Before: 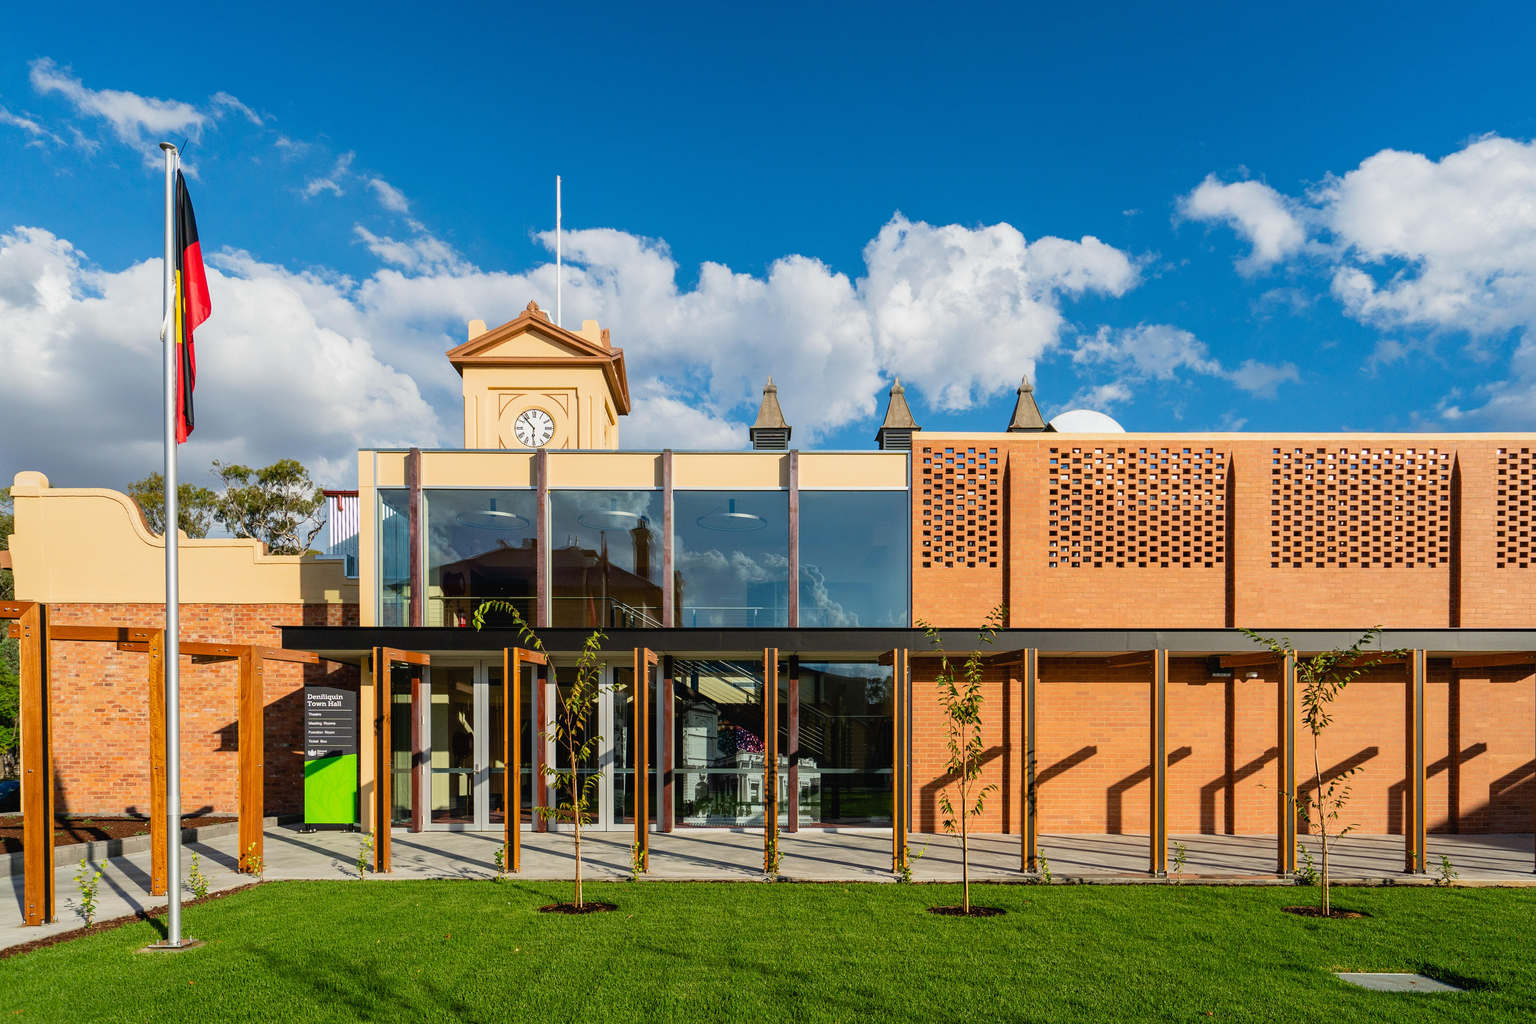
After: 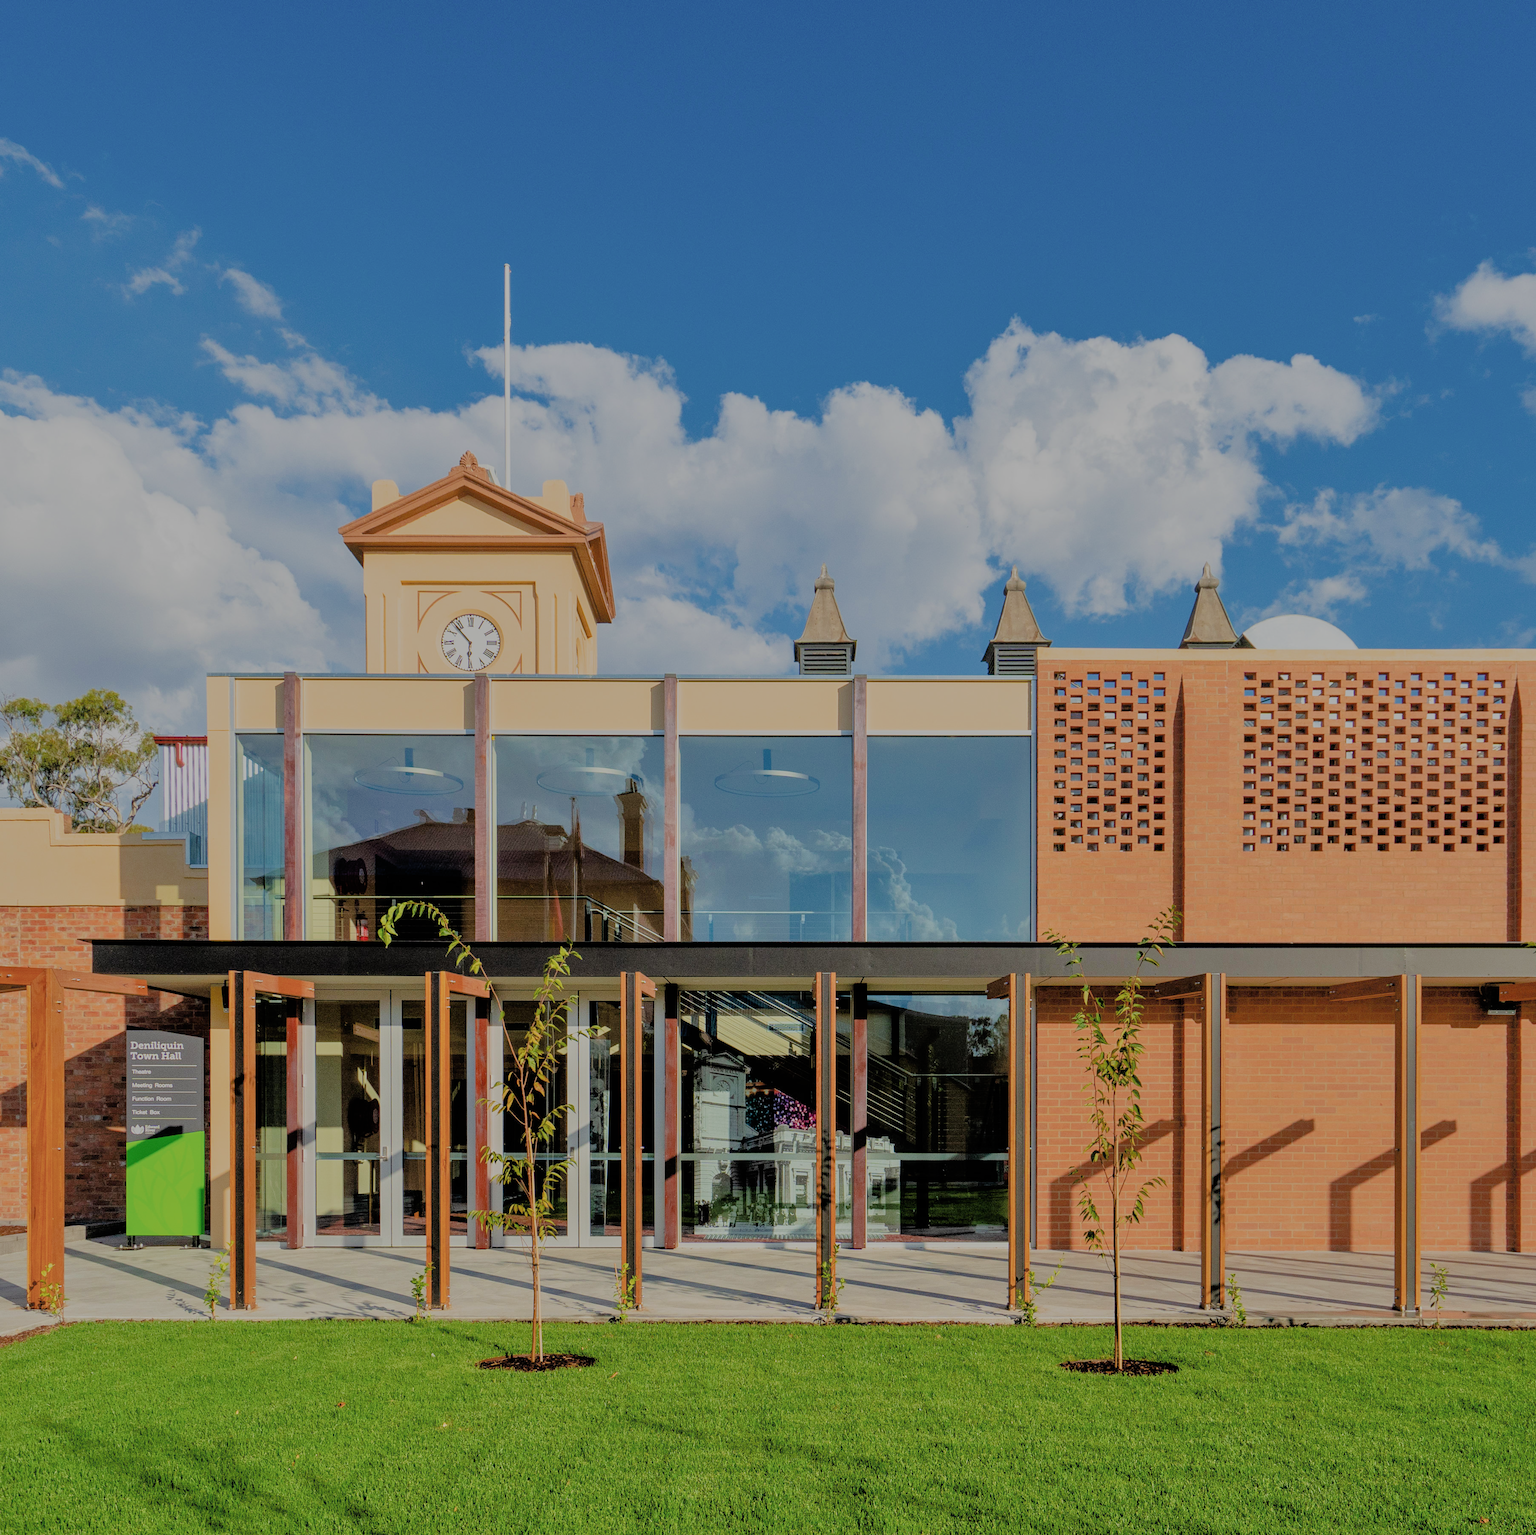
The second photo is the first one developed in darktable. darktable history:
crop and rotate: left 14.372%, right 18.939%
filmic rgb: middle gray luminance 2.55%, black relative exposure -9.89 EV, white relative exposure 6.99 EV, threshold 5.98 EV, dynamic range scaling 10.25%, target black luminance 0%, hardness 3.17, latitude 43.94%, contrast 0.685, highlights saturation mix 5.84%, shadows ↔ highlights balance 14.13%, enable highlight reconstruction true
tone equalizer: -7 EV 0.155 EV, -6 EV 0.595 EV, -5 EV 1.16 EV, -4 EV 1.34 EV, -3 EV 1.16 EV, -2 EV 0.6 EV, -1 EV 0.168 EV, luminance estimator HSV value / RGB max
exposure: exposure -0.319 EV, compensate highlight preservation false
